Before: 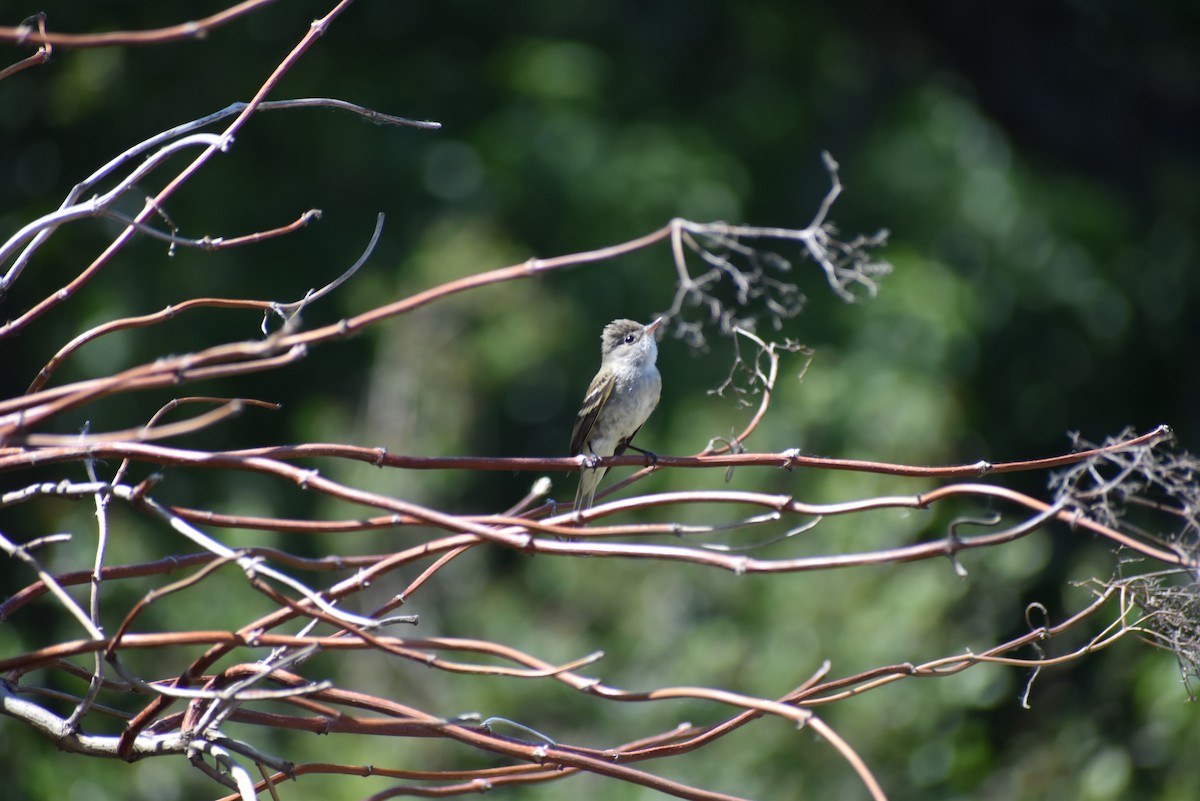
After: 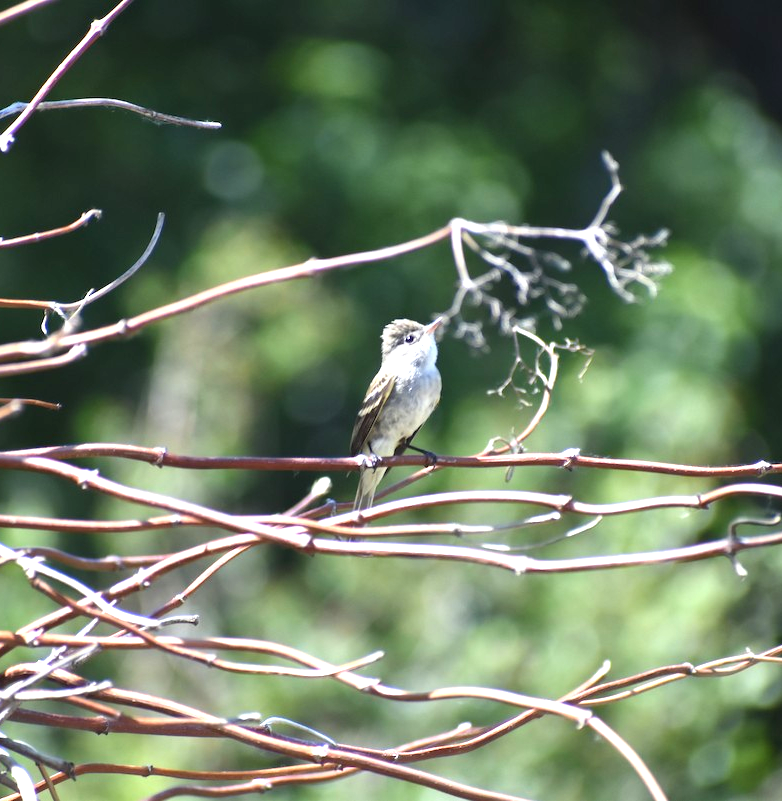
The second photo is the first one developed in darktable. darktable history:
exposure: black level correction 0, exposure 1.199 EV, compensate exposure bias true, compensate highlight preservation false
crop and rotate: left 18.389%, right 16.441%
contrast brightness saturation: contrast 0.046
